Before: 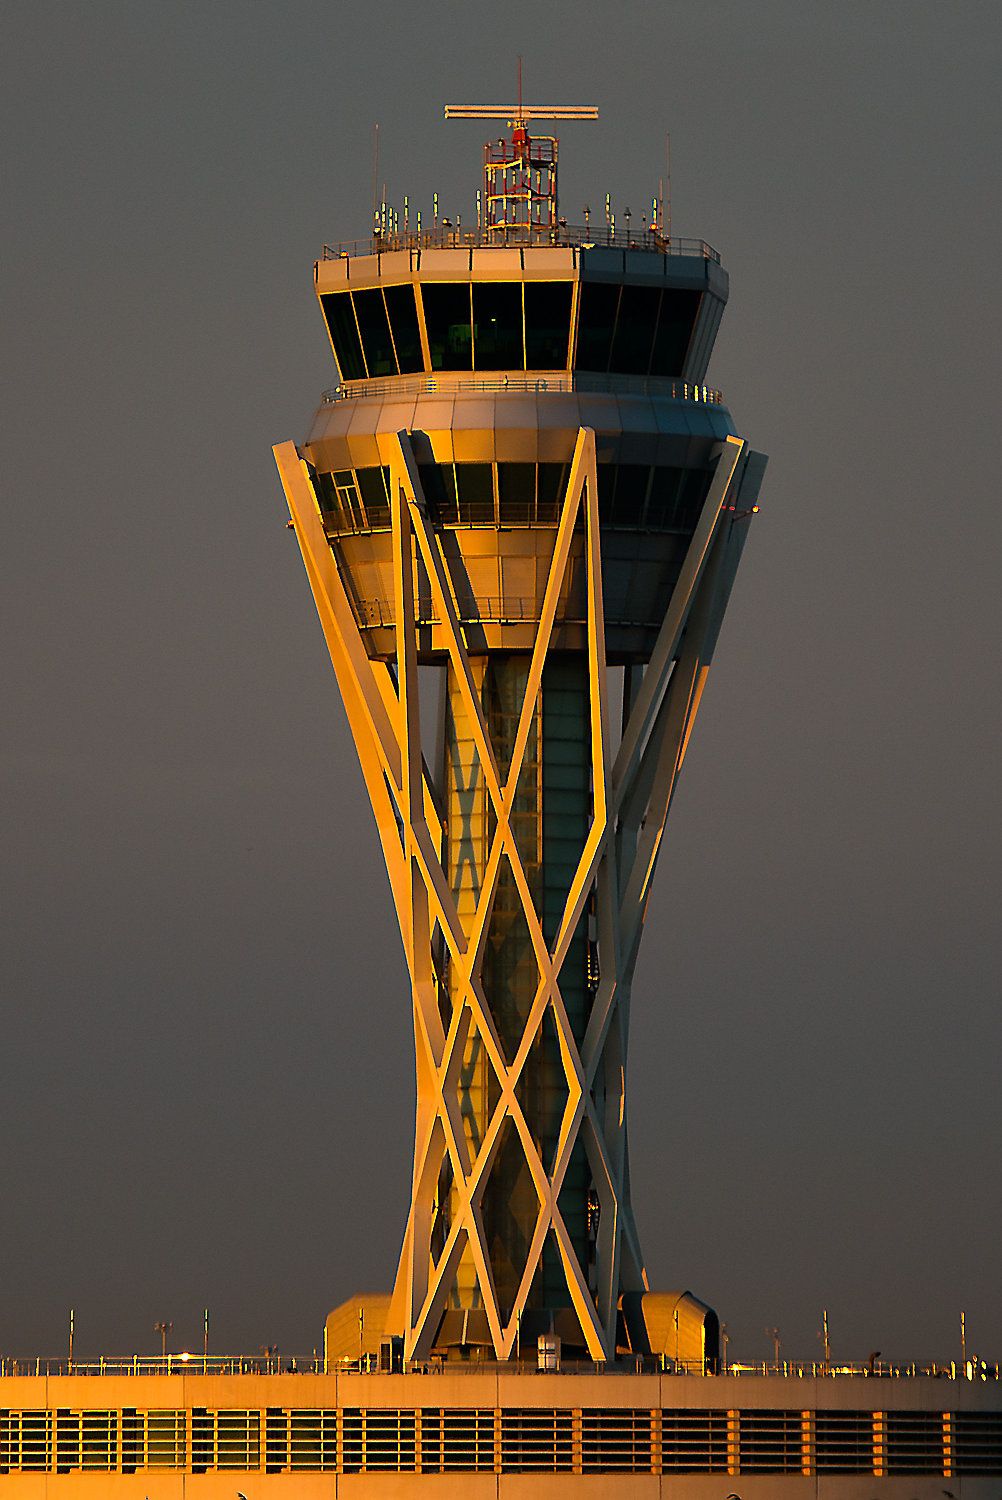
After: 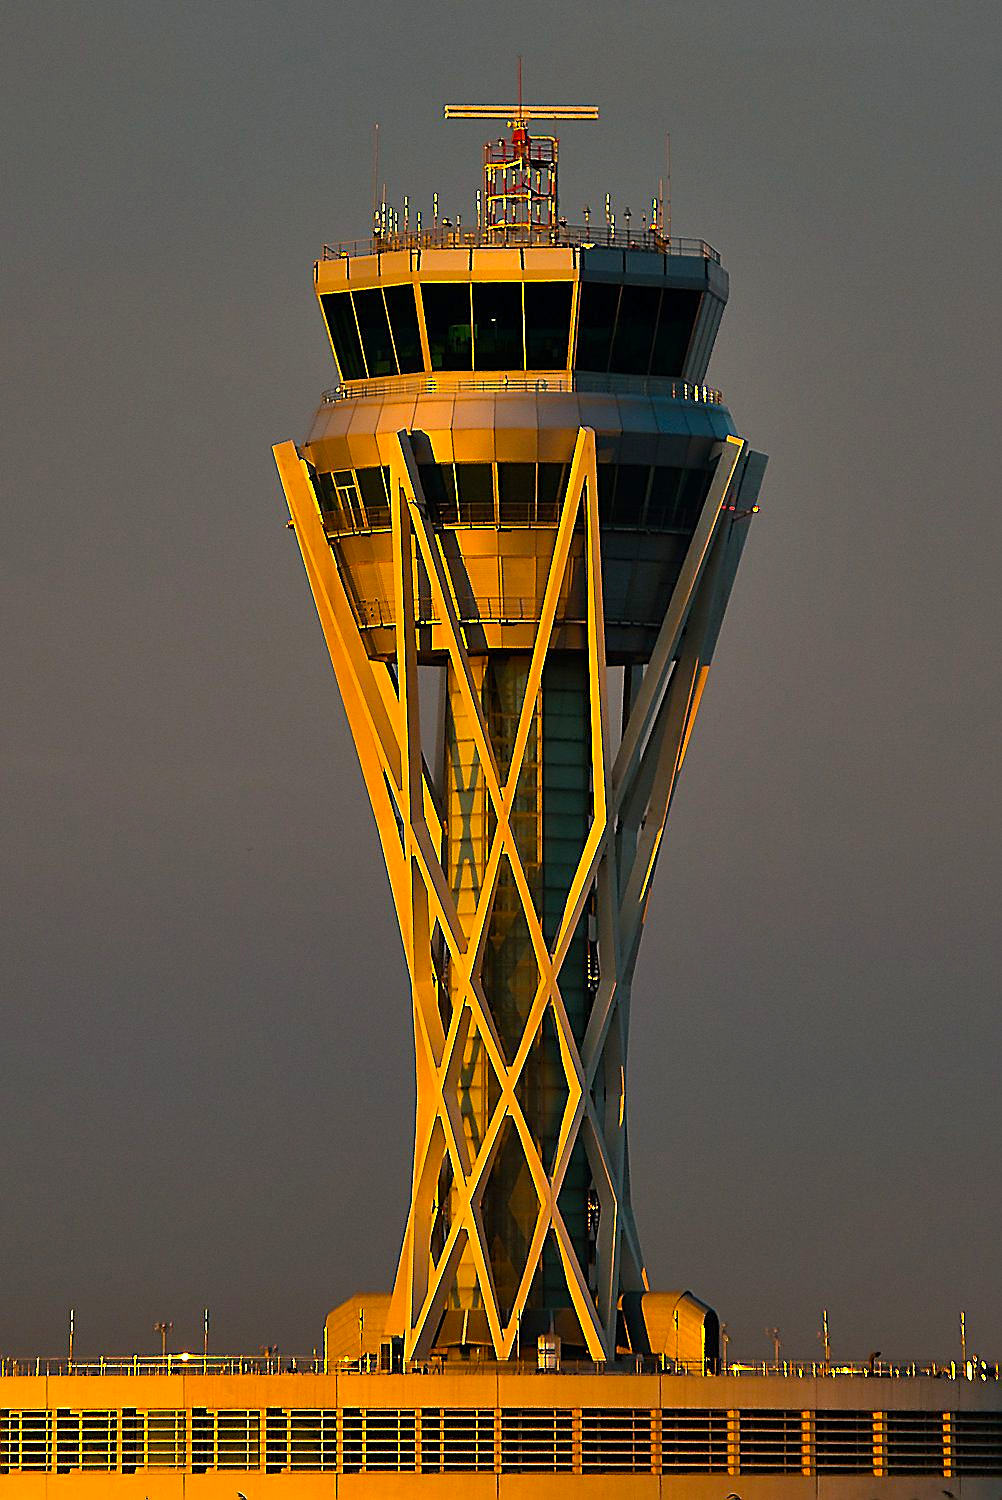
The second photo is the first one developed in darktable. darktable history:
shadows and highlights: shadows 43.59, white point adjustment -1.41, soften with gaussian
sharpen: amount 0.497
exposure: exposure 0.176 EV, compensate highlight preservation false
color balance rgb: global offset › hue 168.49°, perceptual saturation grading › global saturation 25.734%
